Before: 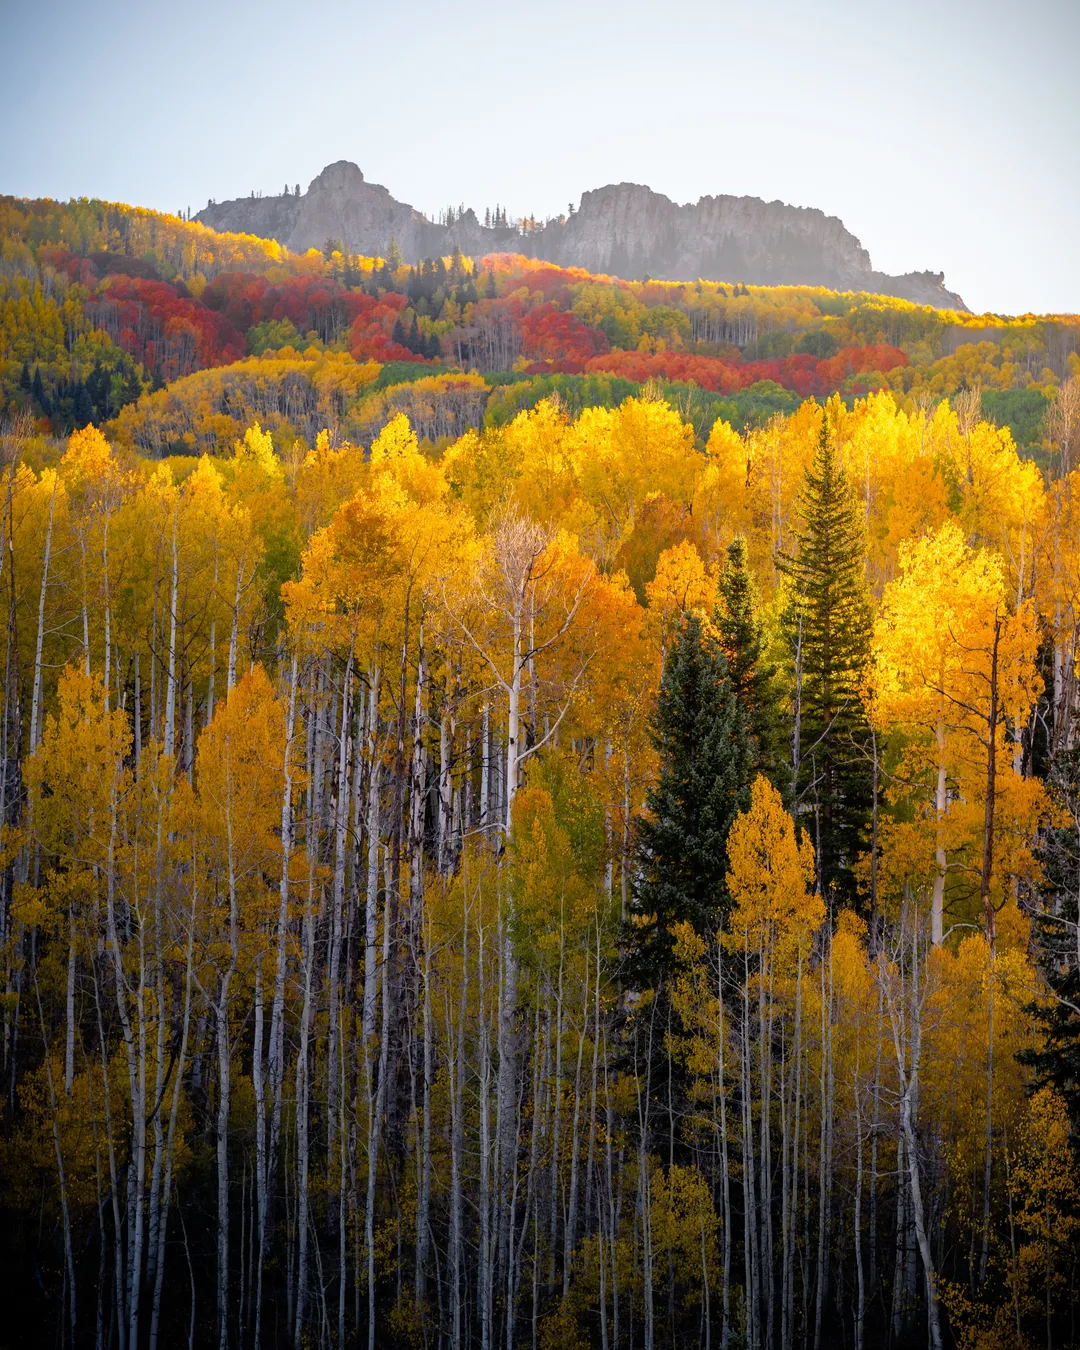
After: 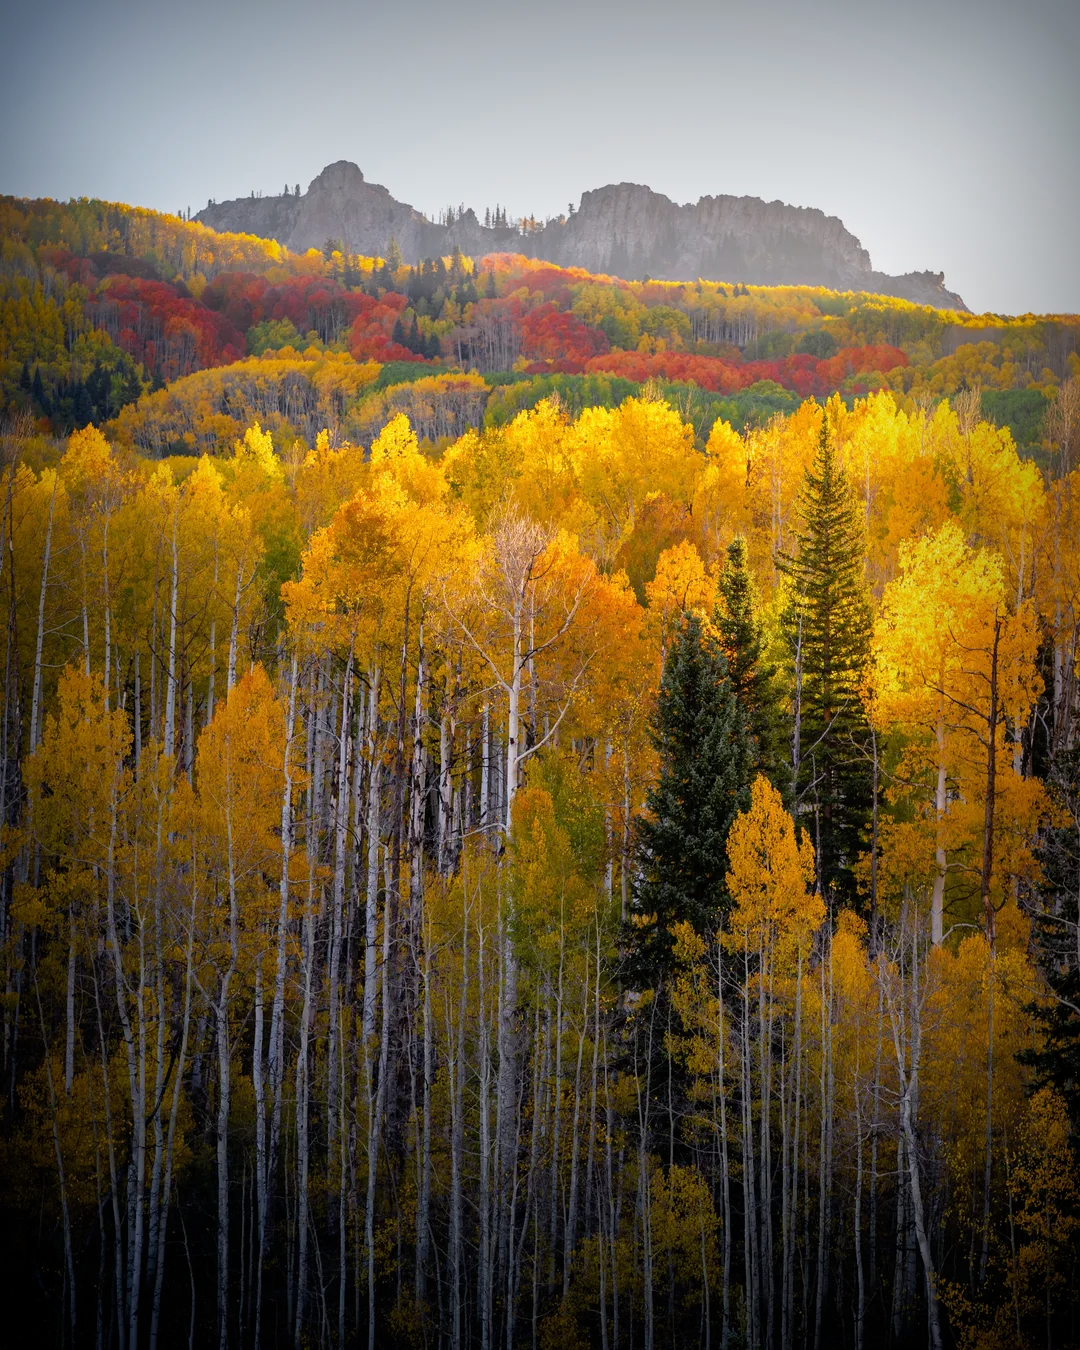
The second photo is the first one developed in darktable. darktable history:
white balance: emerald 1
vignetting: fall-off start 53.2%, brightness -0.594, saturation 0, automatic ratio true, width/height ratio 1.313, shape 0.22, unbound false
